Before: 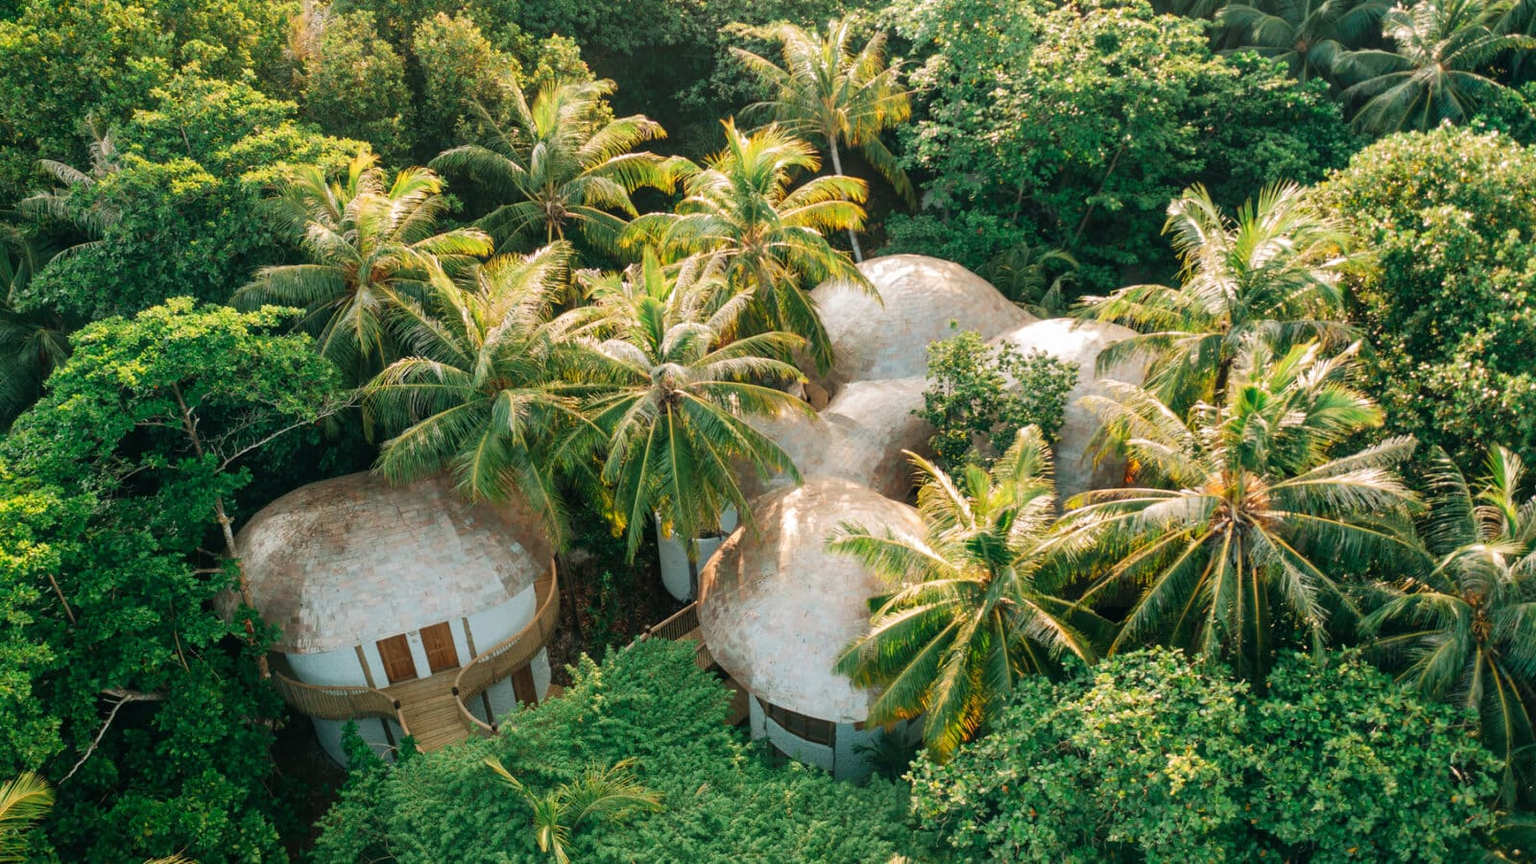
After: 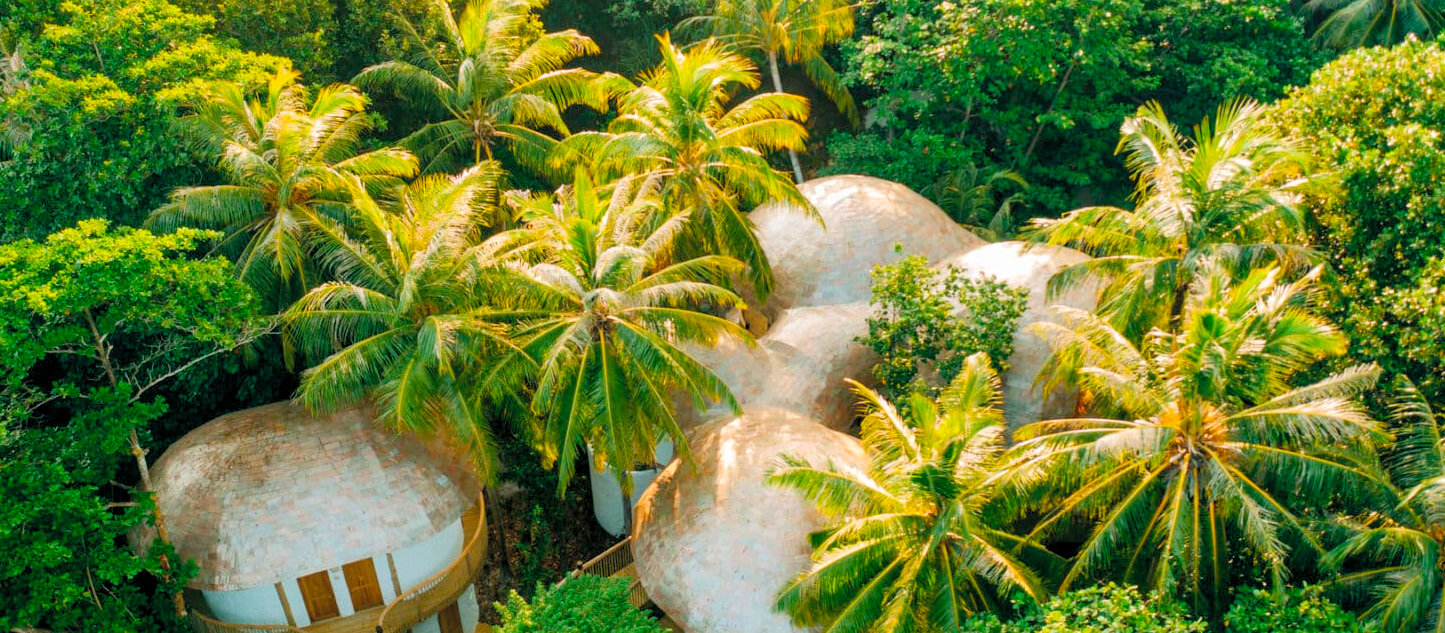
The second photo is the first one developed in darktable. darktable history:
color balance rgb: global offset › luminance -0.382%, perceptual saturation grading › global saturation 36.238%, perceptual saturation grading › shadows 35.861%, global vibrance 20%
contrast brightness saturation: brightness 0.129
crop: left 5.971%, top 10.097%, right 3.698%, bottom 19.477%
